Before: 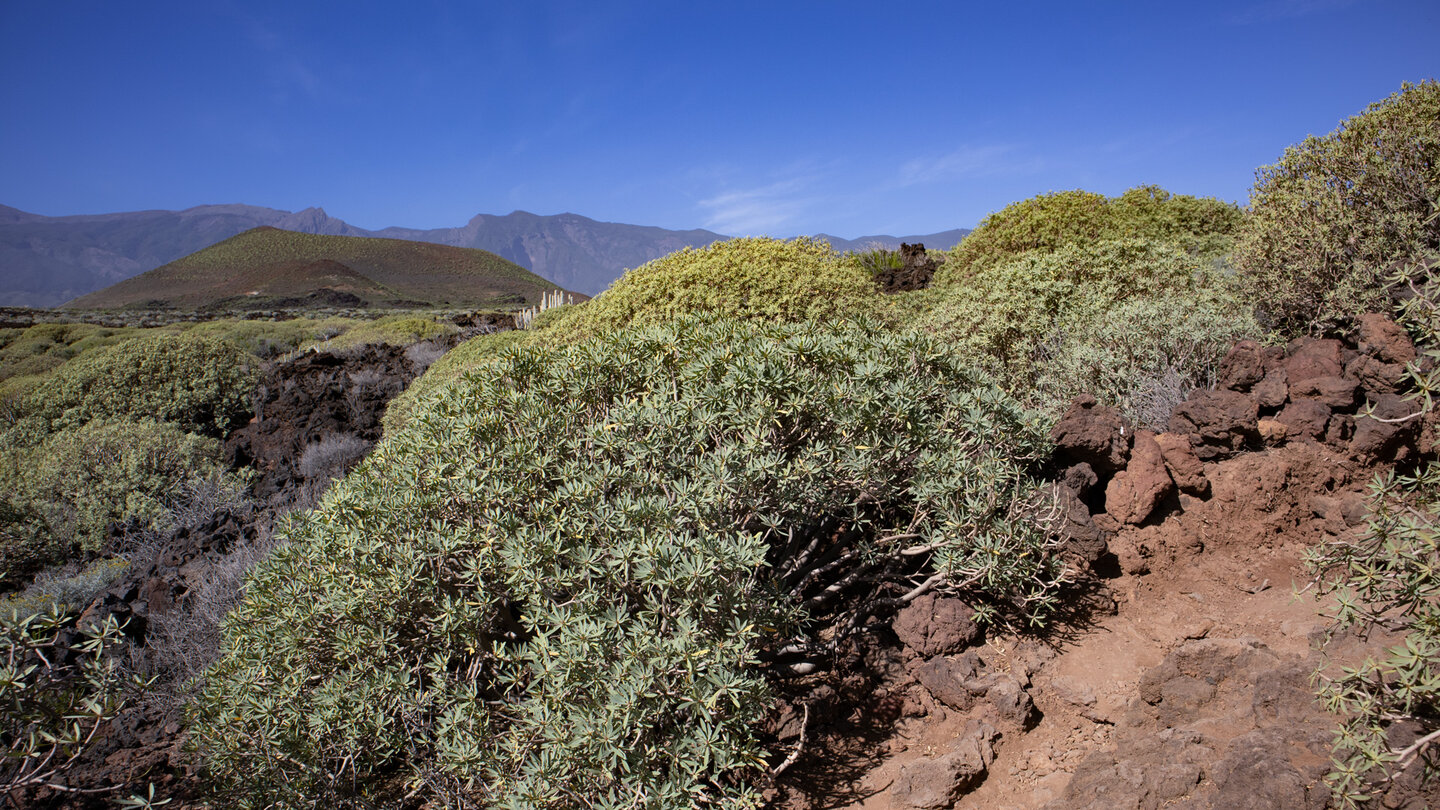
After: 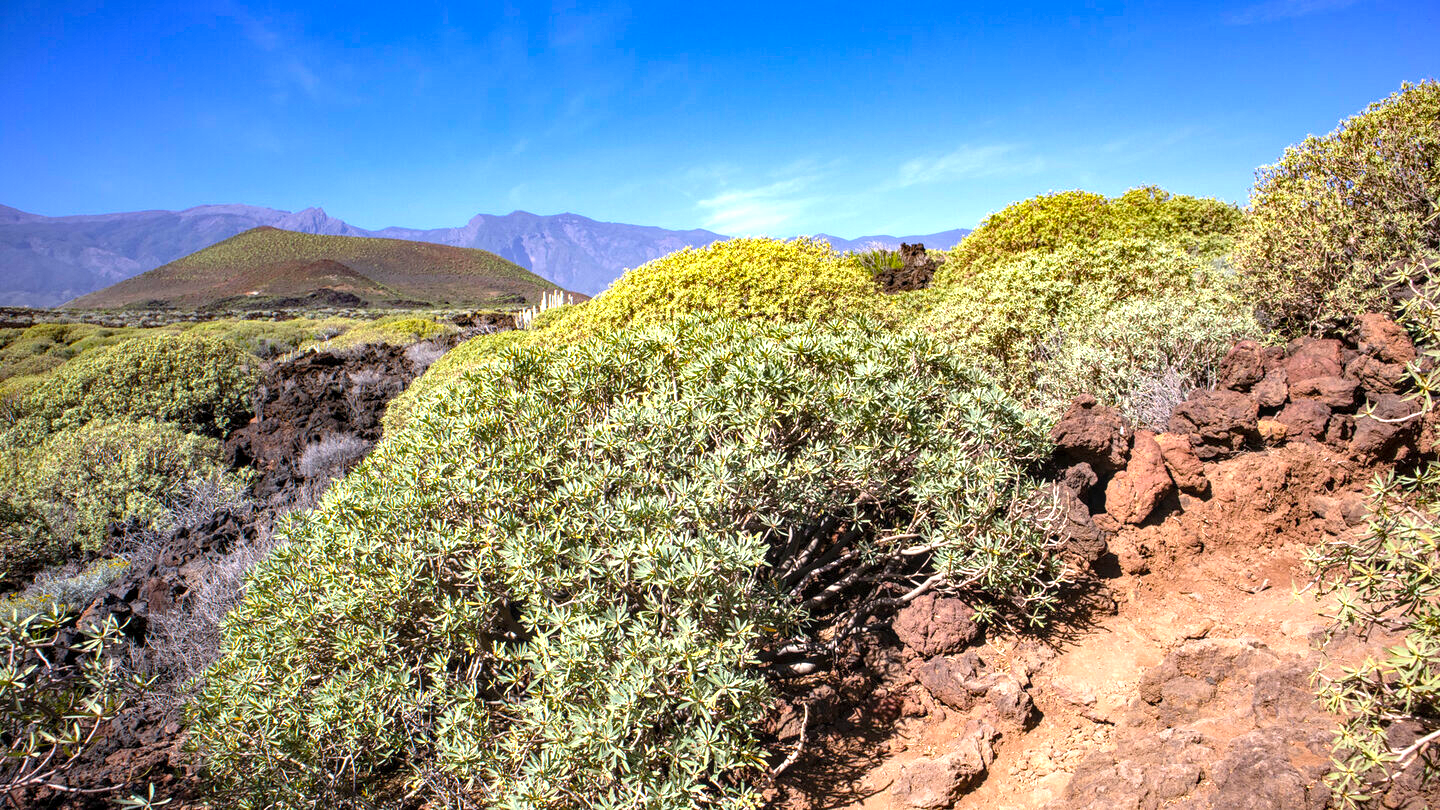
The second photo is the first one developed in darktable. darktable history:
local contrast: on, module defaults
exposure: exposure 1.223 EV, compensate highlight preservation false
color balance rgb: perceptual saturation grading › global saturation 25%, global vibrance 20%
